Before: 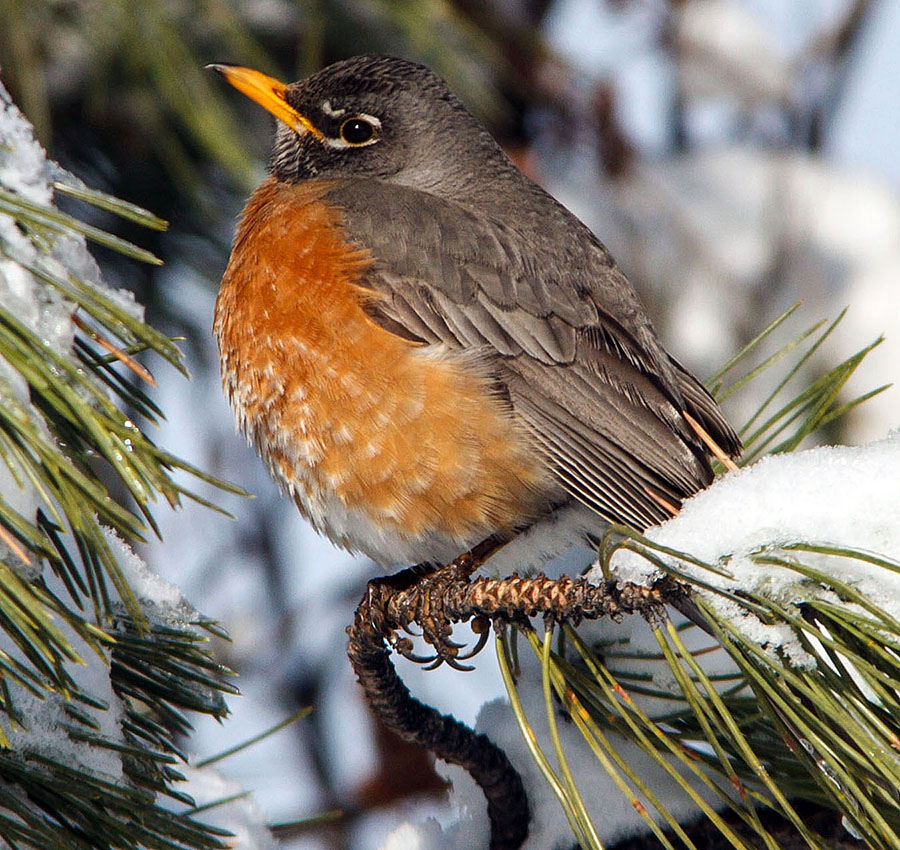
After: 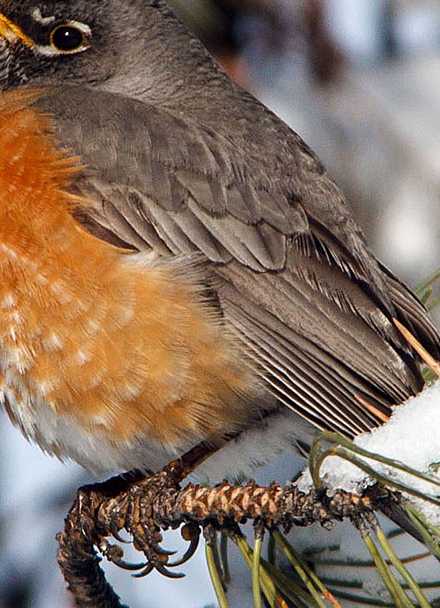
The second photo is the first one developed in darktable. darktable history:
crop: left 32.273%, top 10.994%, right 18.78%, bottom 17.432%
color zones: curves: ch0 [(0, 0.5) (0.143, 0.5) (0.286, 0.456) (0.429, 0.5) (0.571, 0.5) (0.714, 0.5) (0.857, 0.5) (1, 0.5)]; ch1 [(0, 0.5) (0.143, 0.5) (0.286, 0.422) (0.429, 0.5) (0.571, 0.5) (0.714, 0.5) (0.857, 0.5) (1, 0.5)]
